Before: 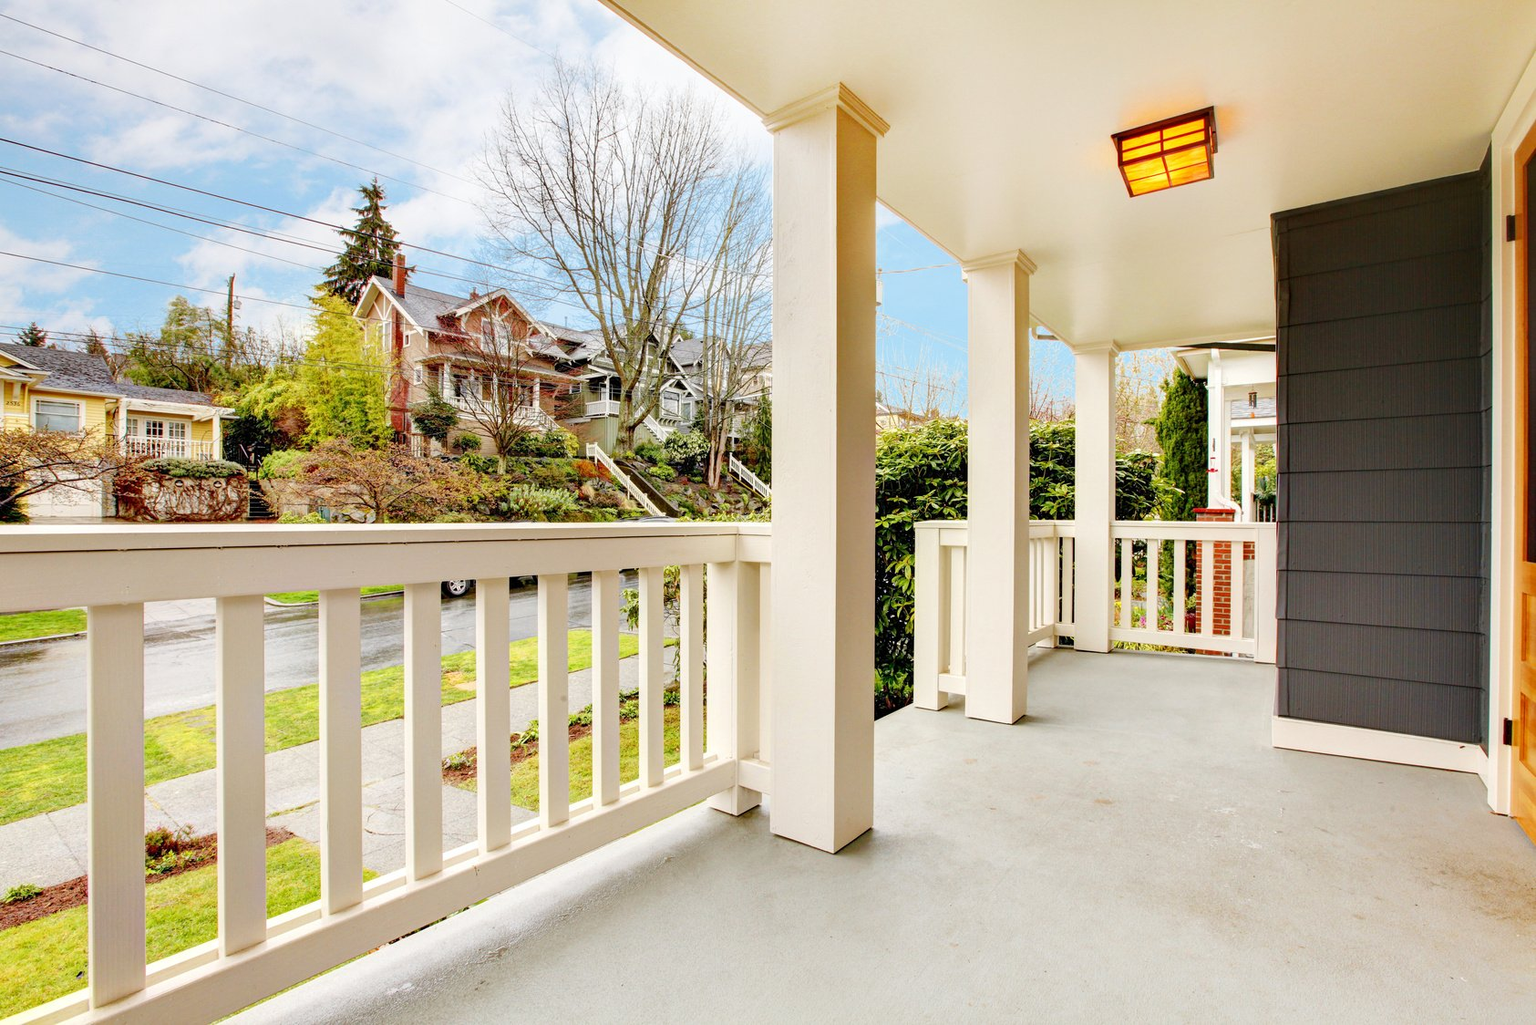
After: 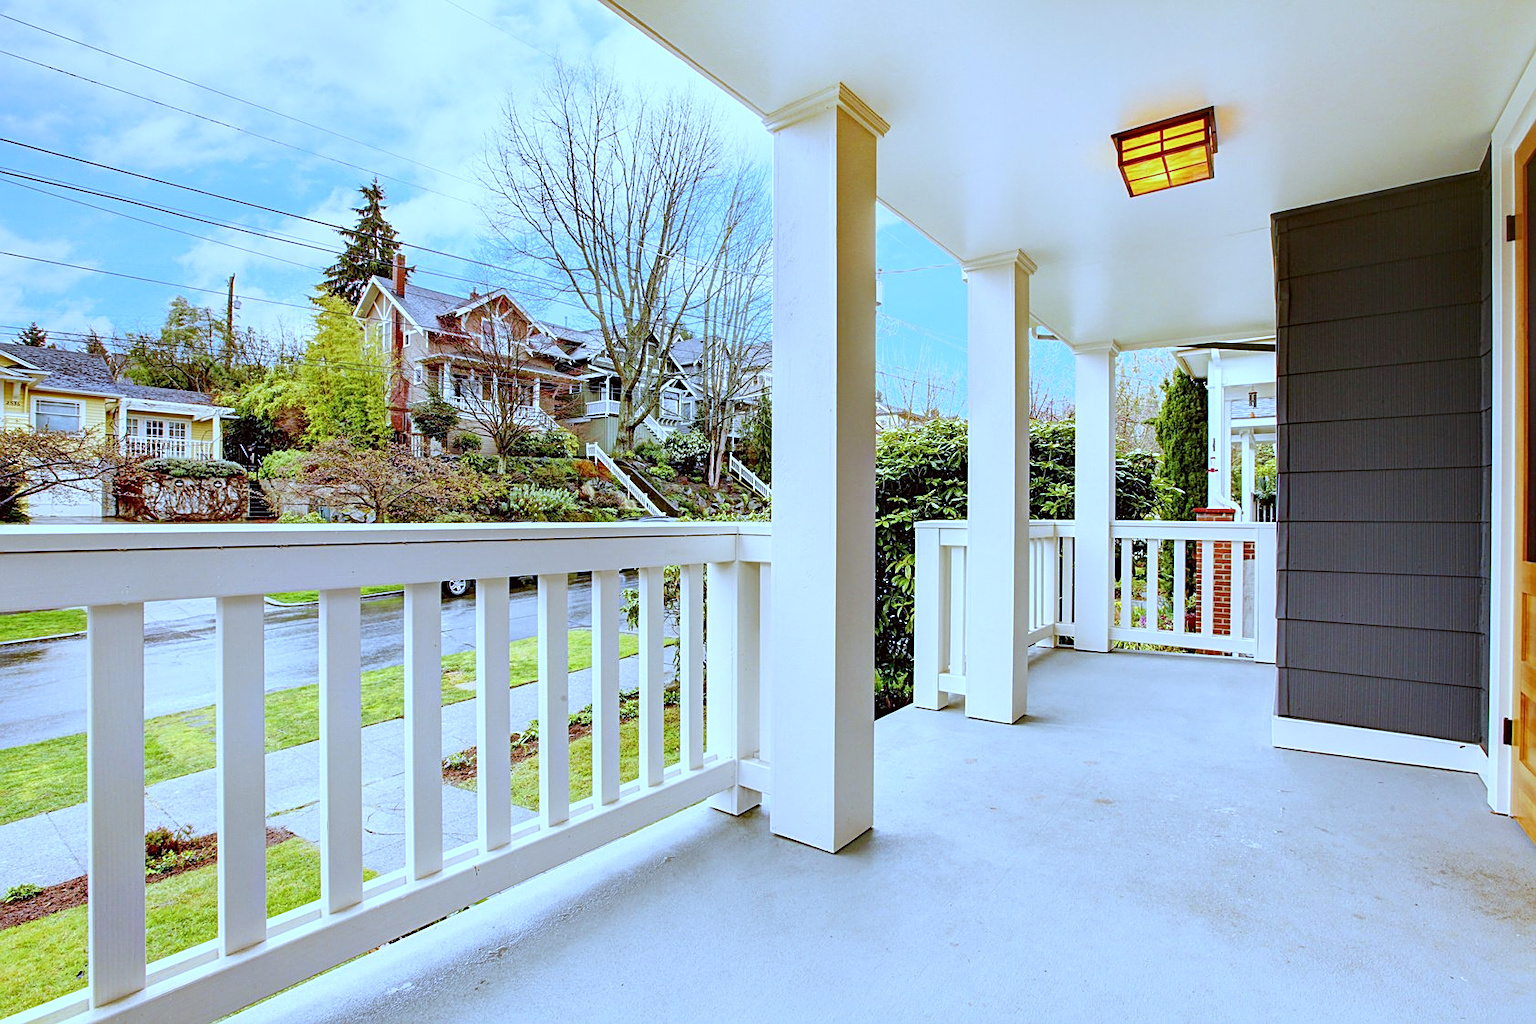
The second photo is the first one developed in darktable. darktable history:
white balance: red 0.871, blue 1.249
color correction: highlights a* -3.28, highlights b* -6.24, shadows a* 3.1, shadows b* 5.19
sharpen: on, module defaults
